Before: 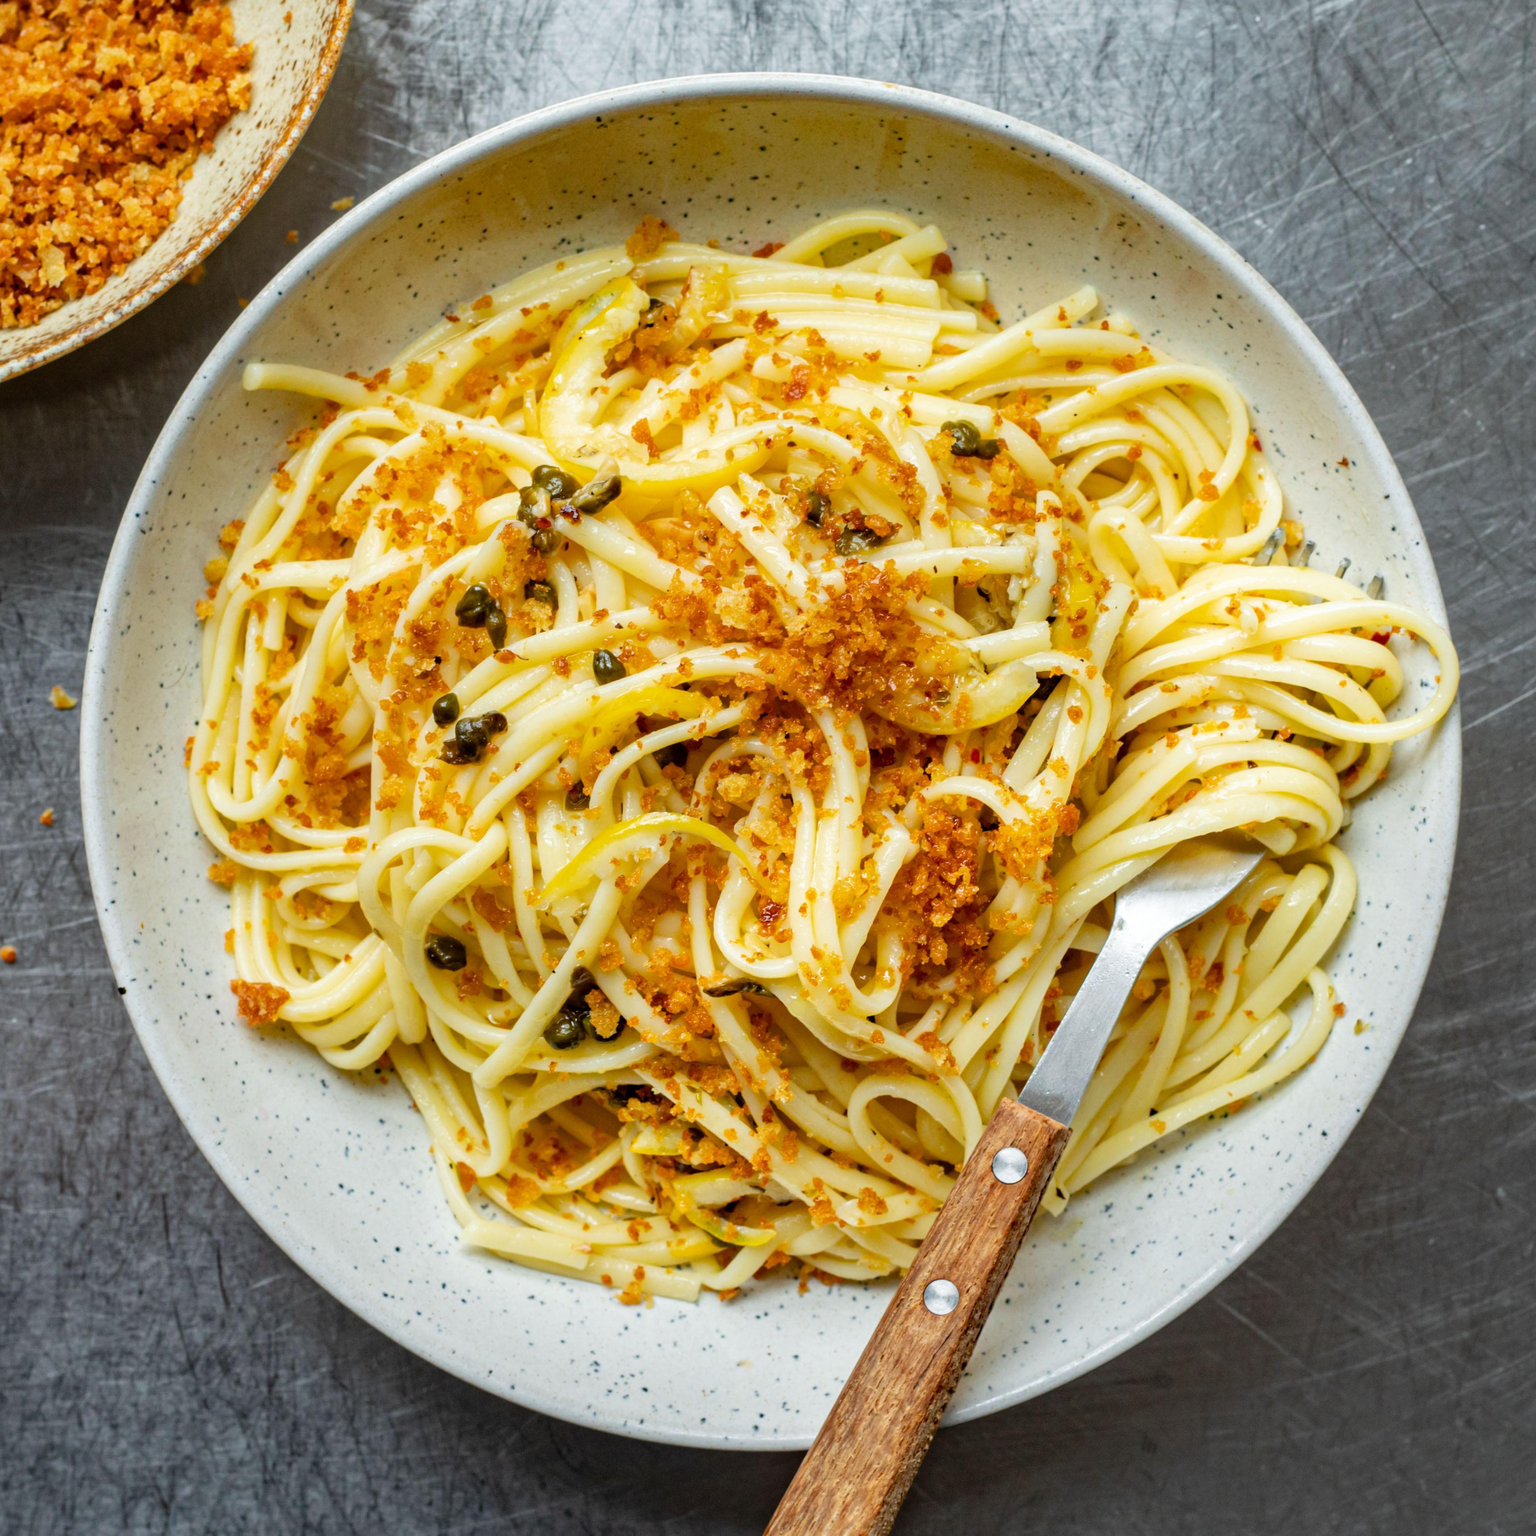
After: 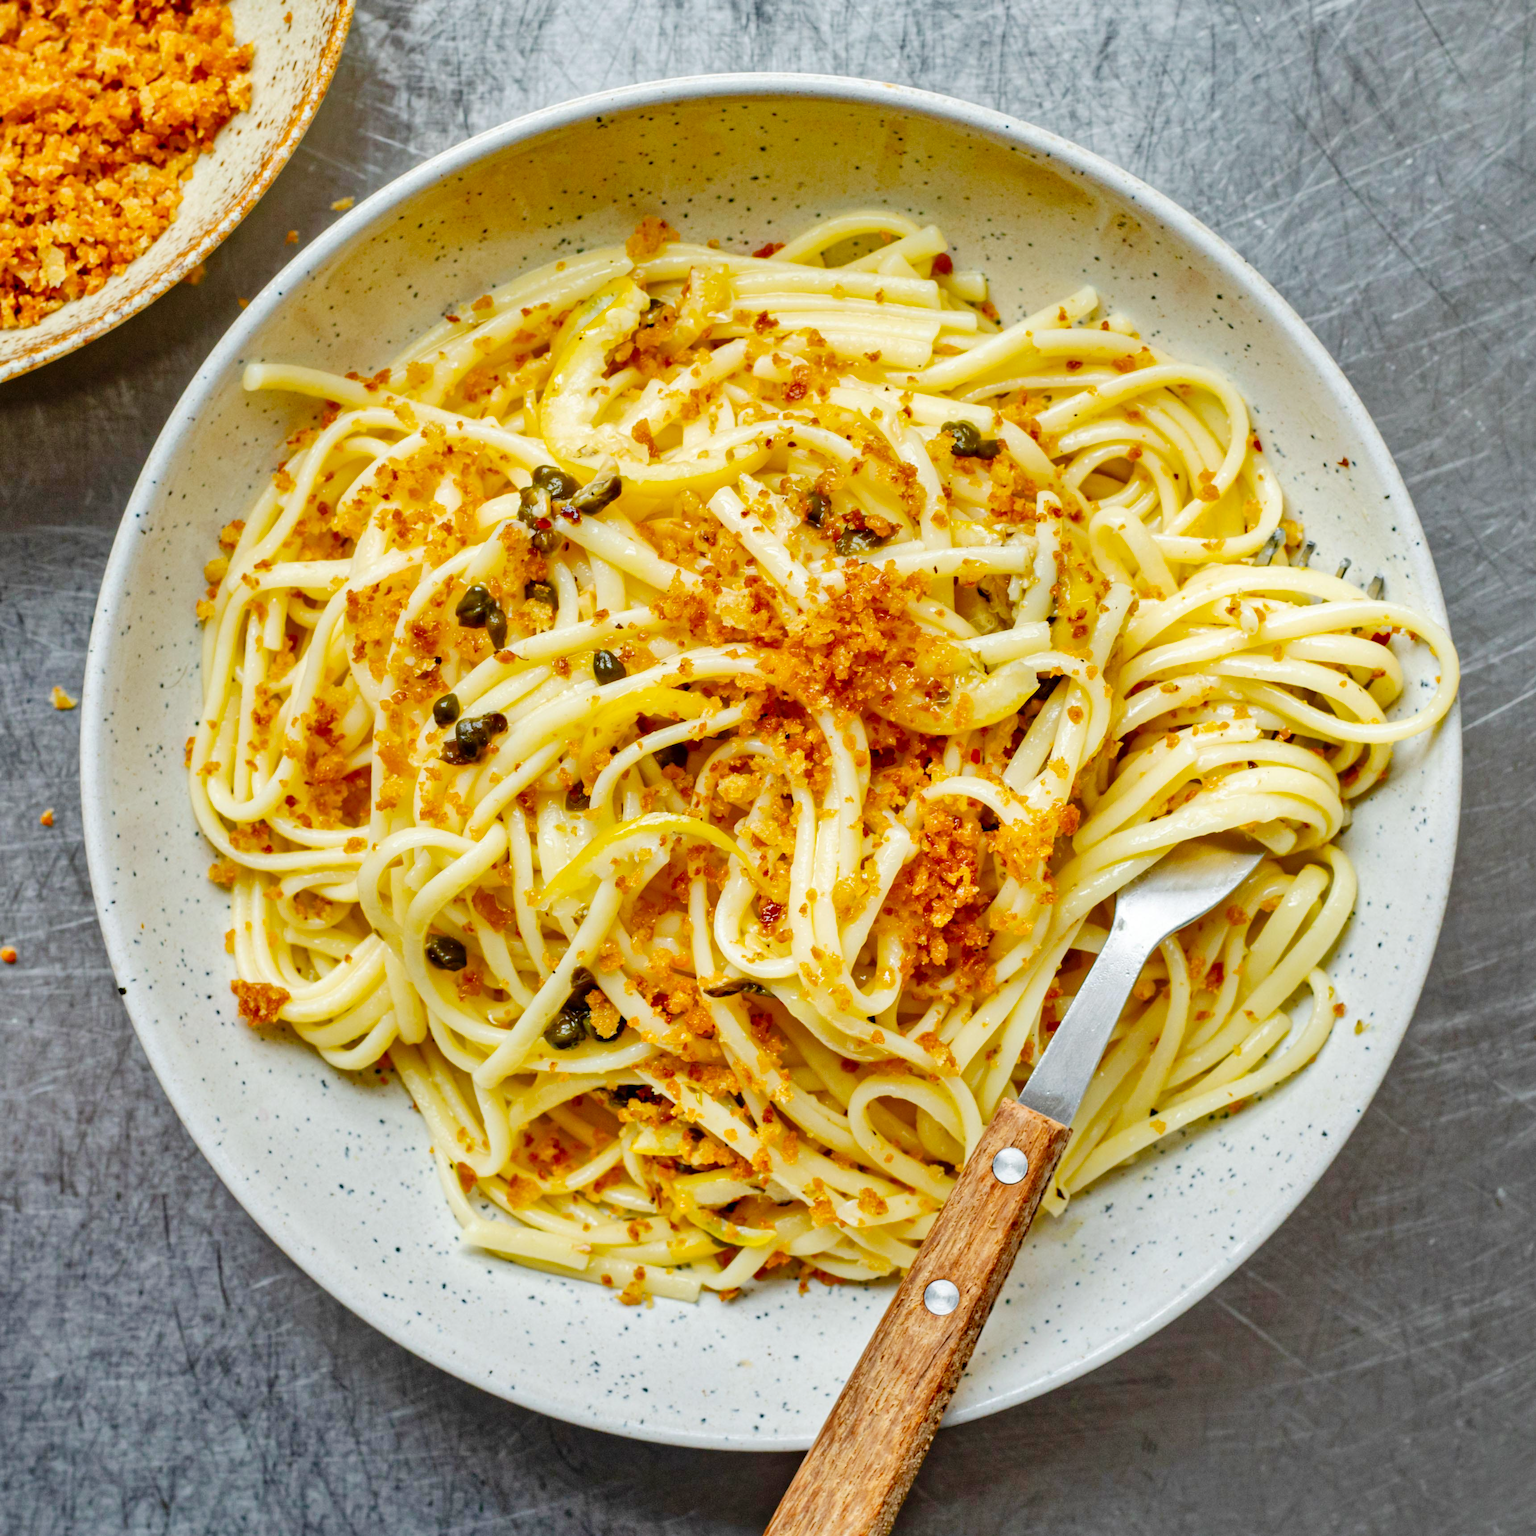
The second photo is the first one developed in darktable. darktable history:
shadows and highlights: soften with gaussian
tone curve: curves: ch0 [(0, 0) (0.003, 0.004) (0.011, 0.015) (0.025, 0.033) (0.044, 0.058) (0.069, 0.091) (0.1, 0.131) (0.136, 0.179) (0.177, 0.233) (0.224, 0.295) (0.277, 0.364) (0.335, 0.434) (0.399, 0.51) (0.468, 0.583) (0.543, 0.654) (0.623, 0.724) (0.709, 0.789) (0.801, 0.852) (0.898, 0.924) (1, 1)], preserve colors none
contrast brightness saturation: contrast 0.04, saturation 0.16
